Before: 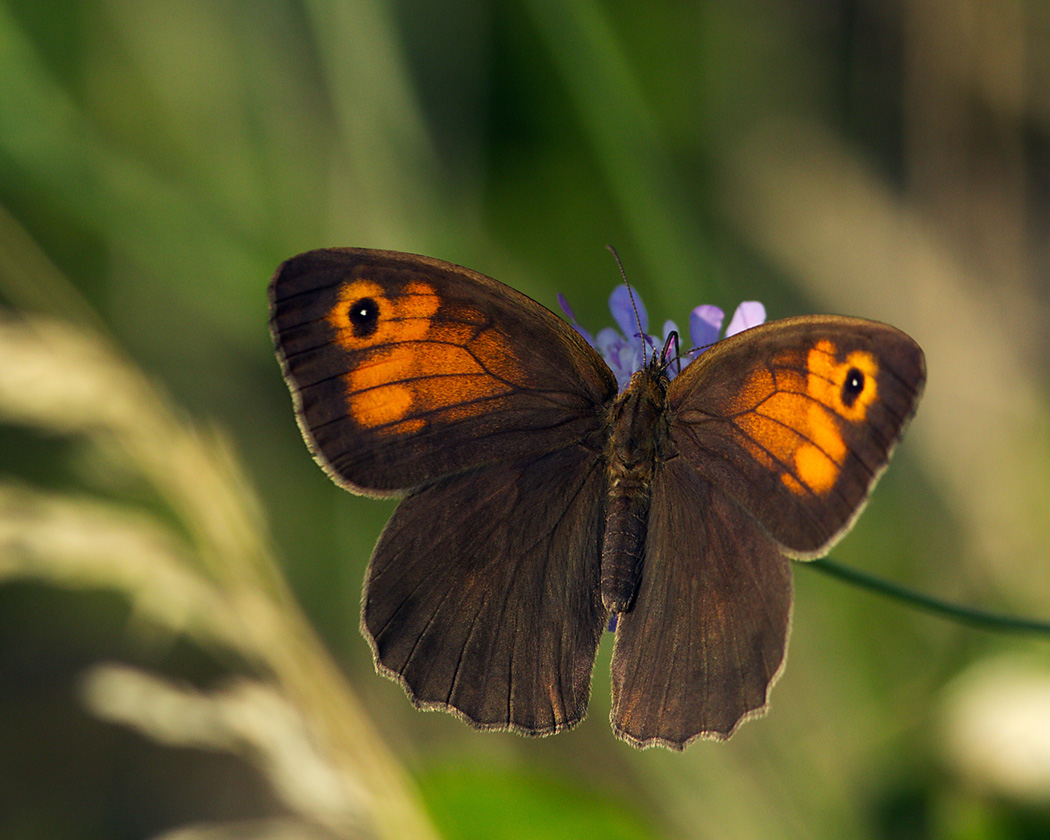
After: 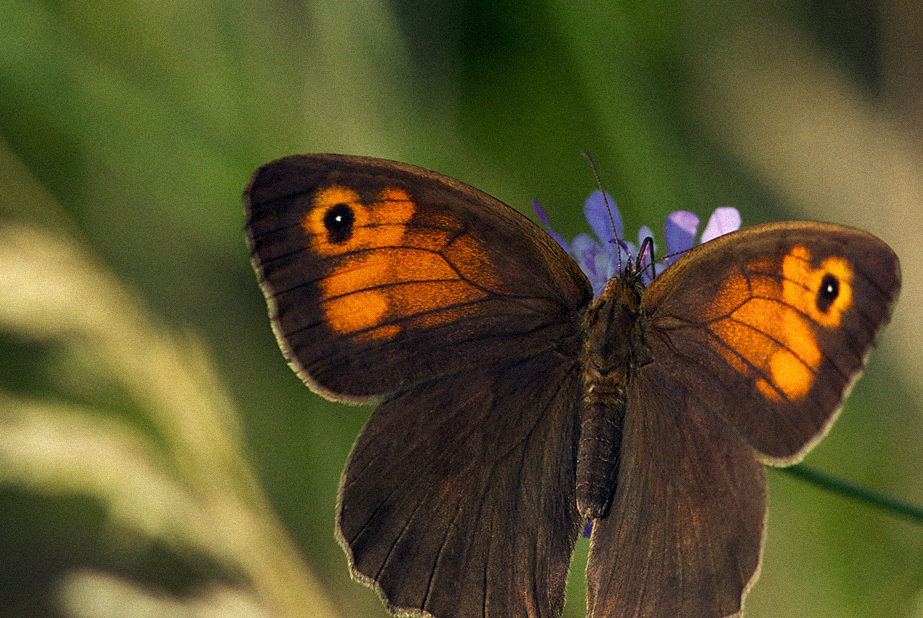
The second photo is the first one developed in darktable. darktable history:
bloom: size 13.65%, threshold 98.39%, strength 4.82%
grain: mid-tones bias 0%
crop and rotate: left 2.425%, top 11.305%, right 9.6%, bottom 15.08%
